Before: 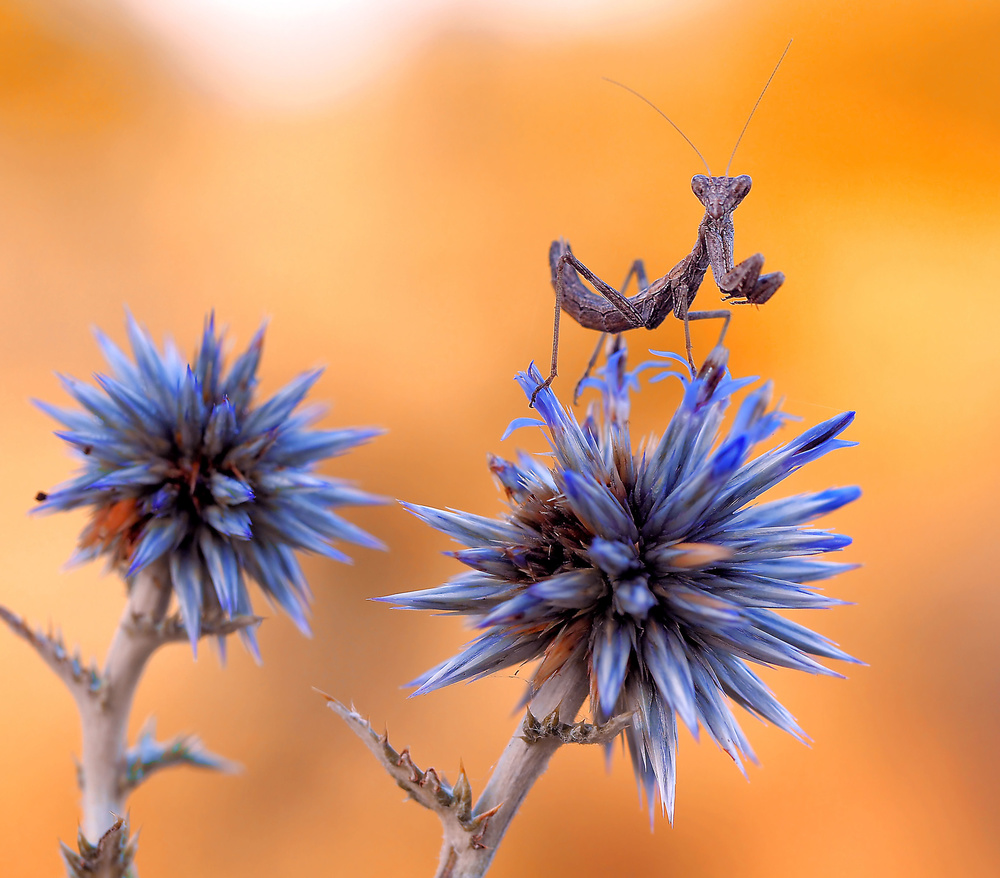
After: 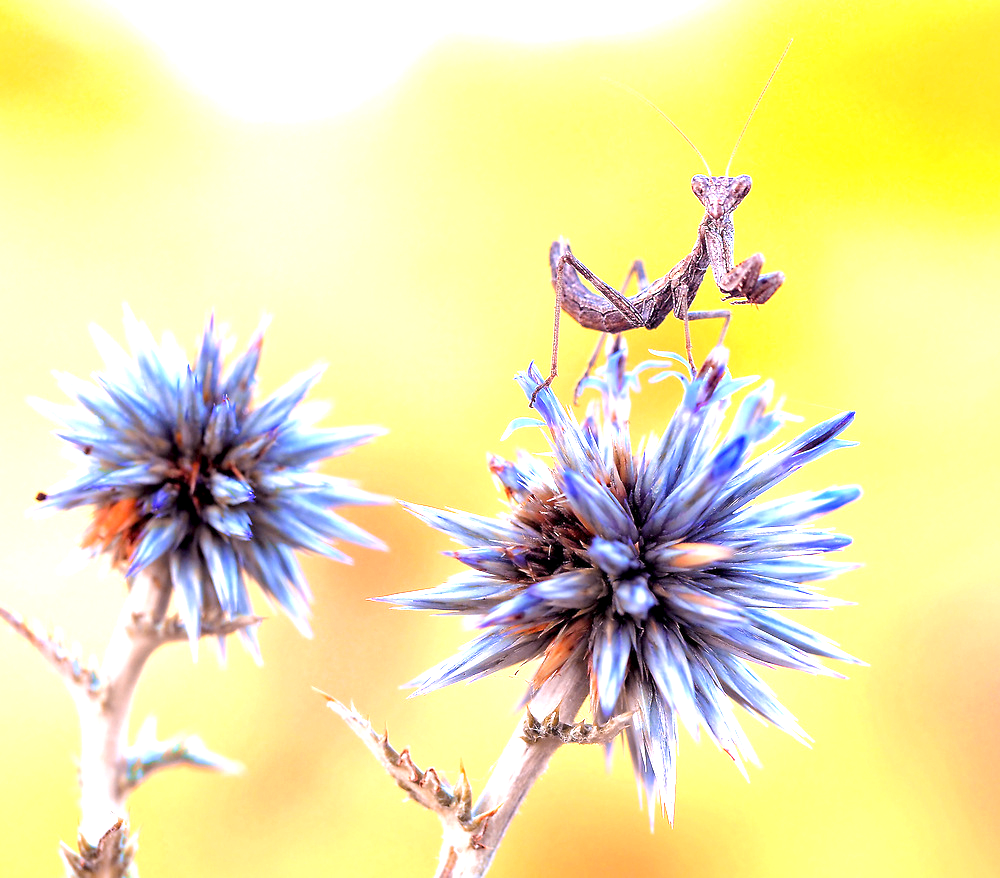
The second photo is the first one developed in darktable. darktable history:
local contrast: highlights 106%, shadows 103%, detail 119%, midtone range 0.2
base curve: curves: ch0 [(0, 0) (0.989, 0.992)], preserve colors none
exposure: black level correction 0, exposure 1.683 EV, compensate exposure bias true, compensate highlight preservation false
